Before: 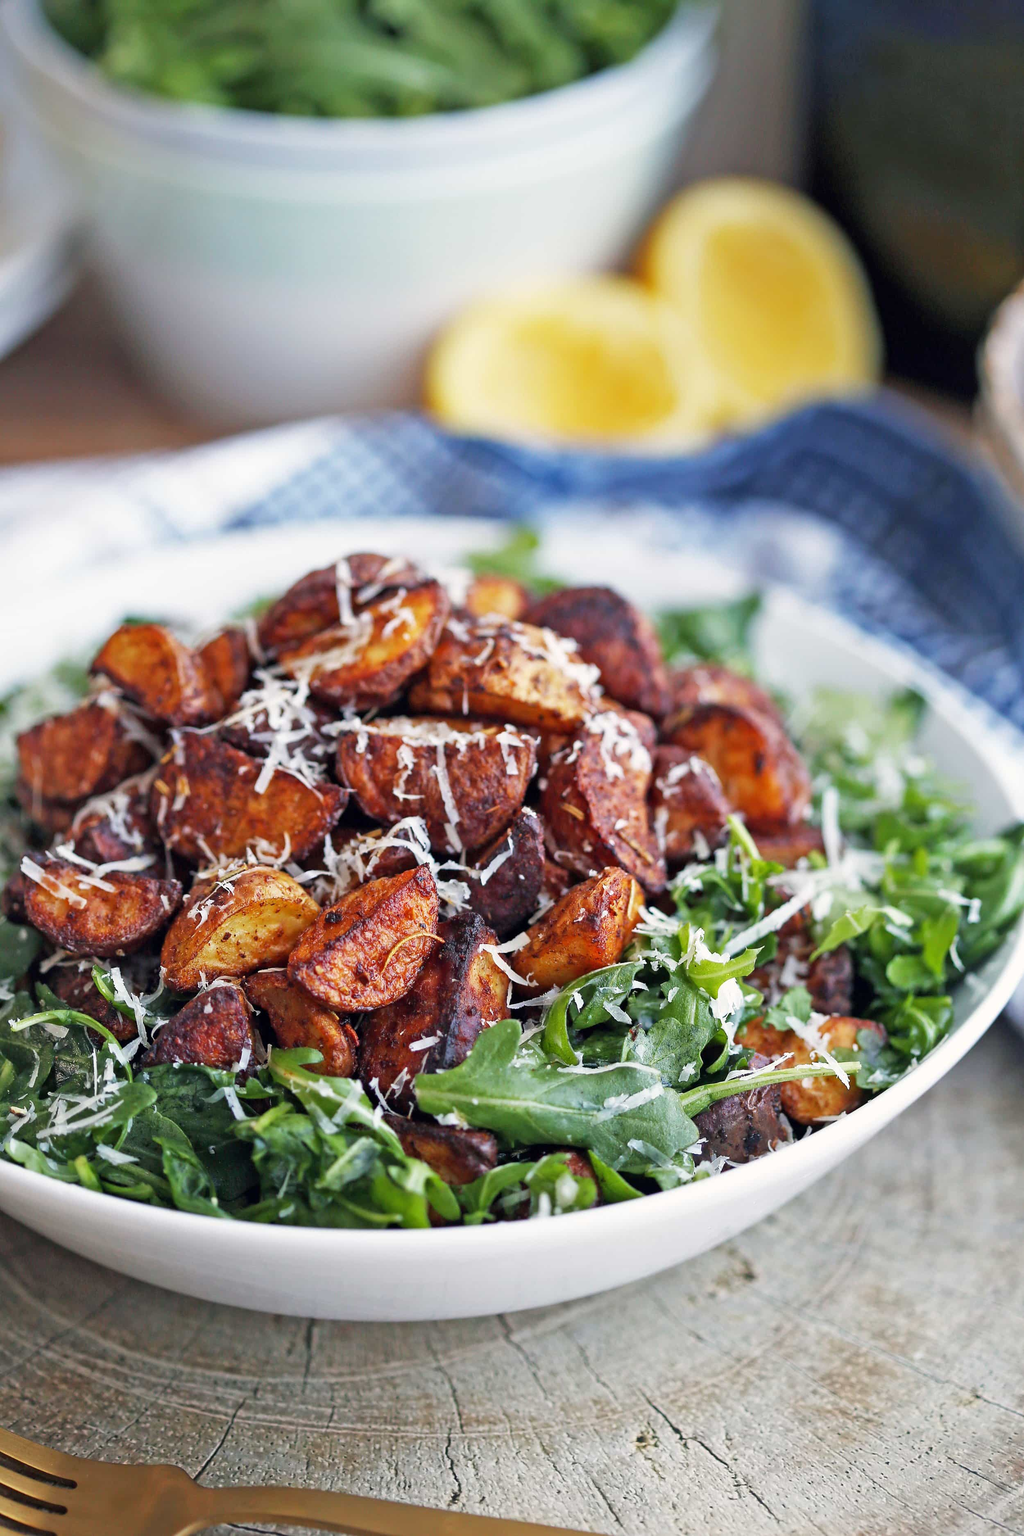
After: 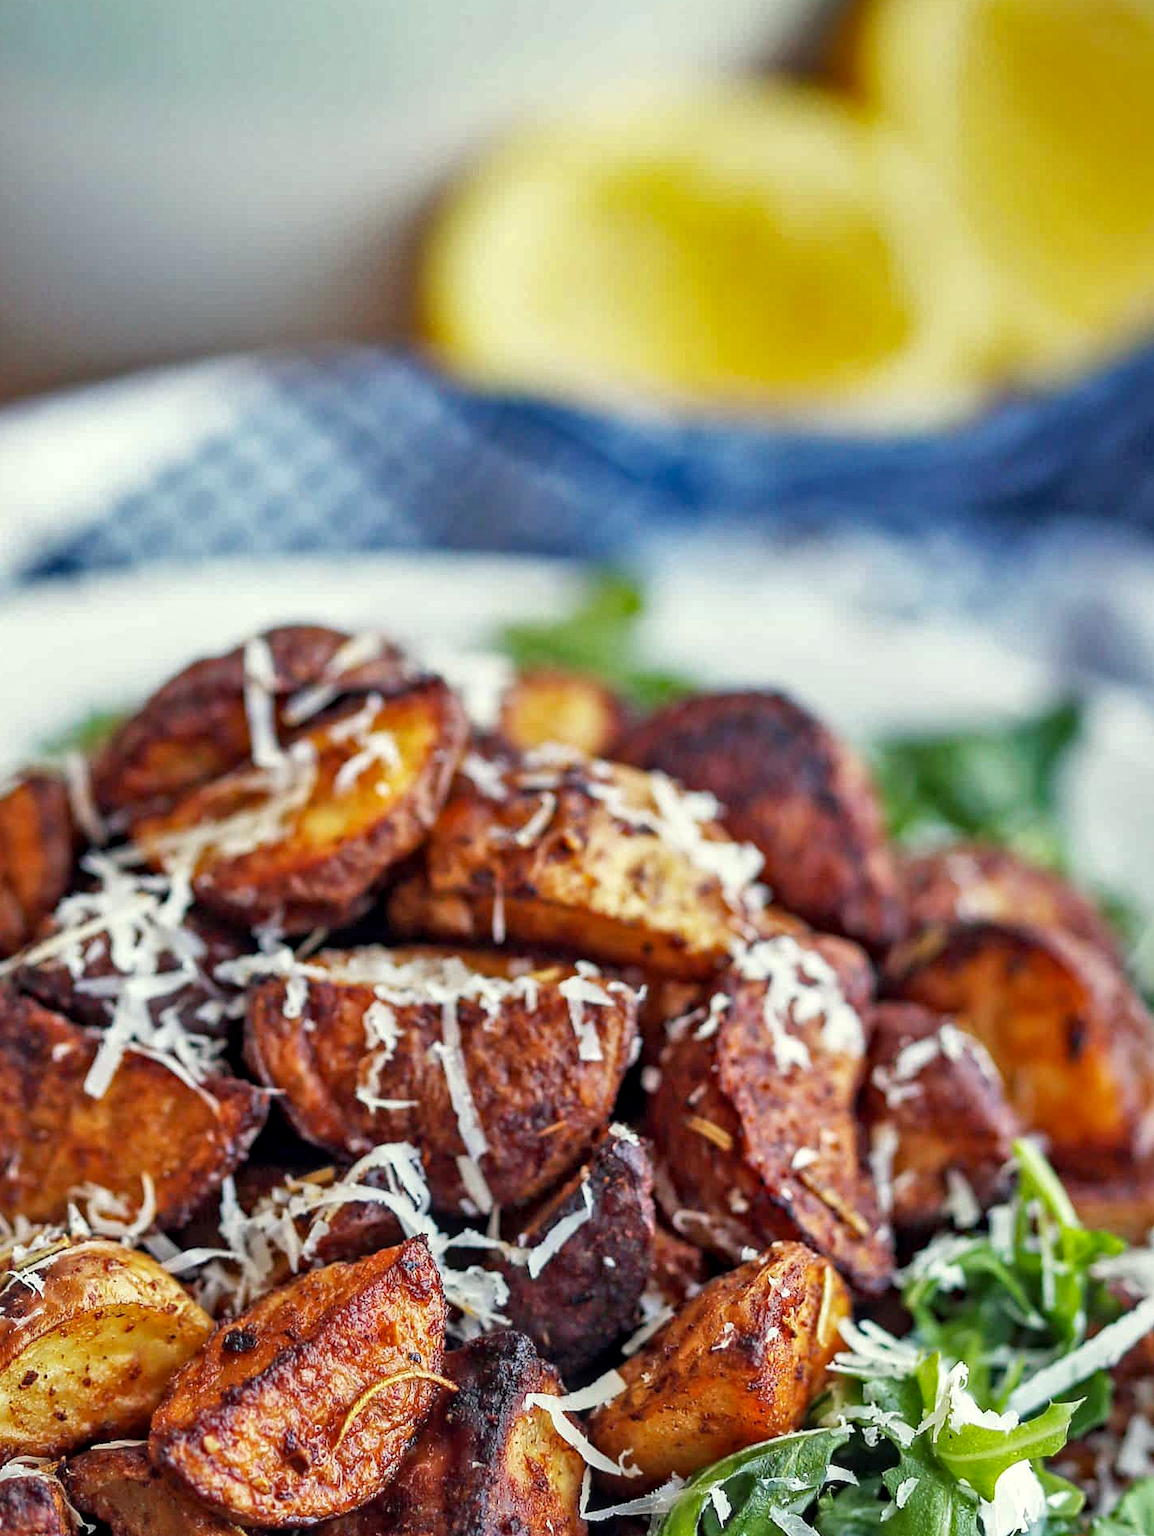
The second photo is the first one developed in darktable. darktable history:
color correction: highlights a* -4.55, highlights b* 5.04, saturation 0.973
local contrast: on, module defaults
haze removal: adaptive false
crop: left 20.705%, top 15.315%, right 21.931%, bottom 33.704%
shadows and highlights: soften with gaussian
